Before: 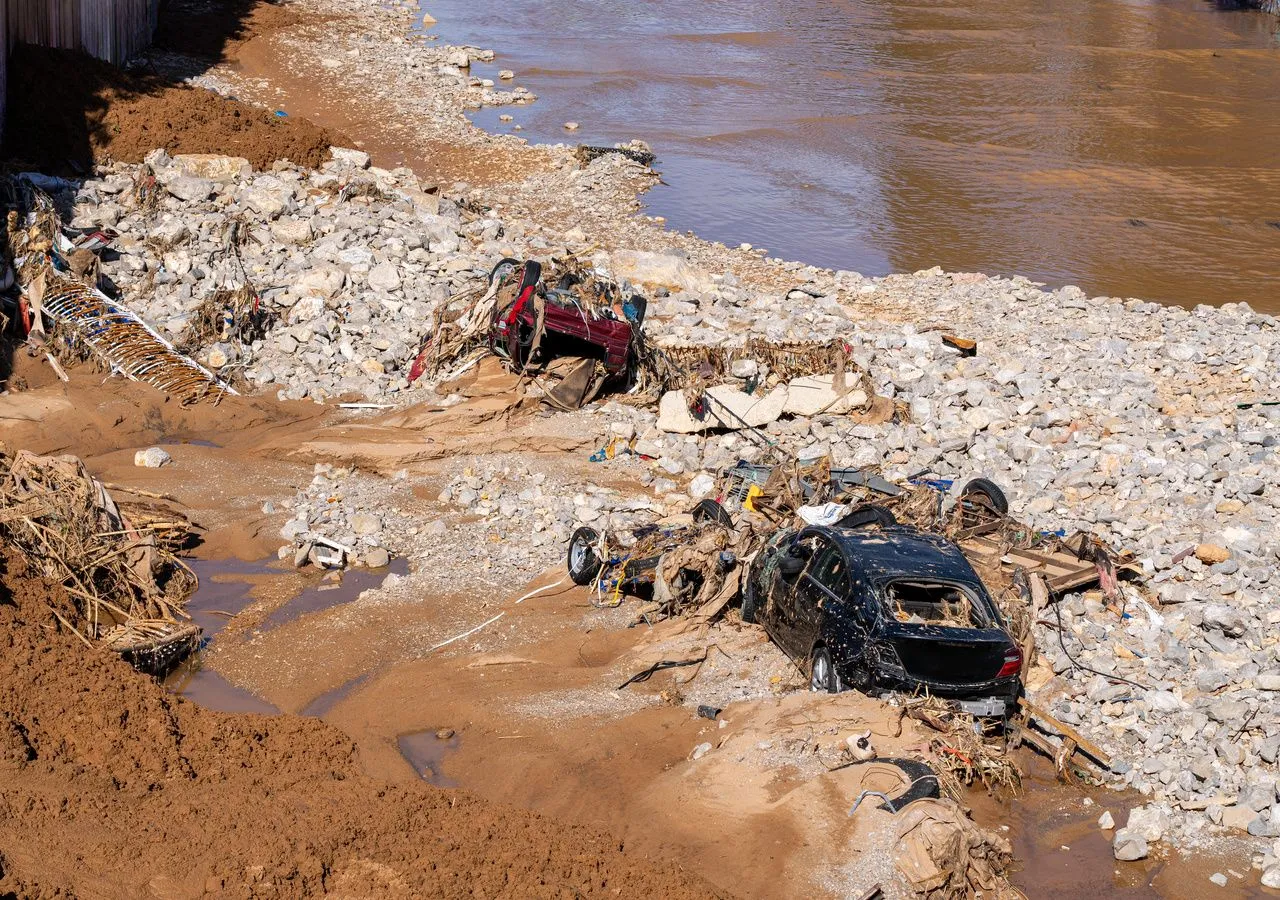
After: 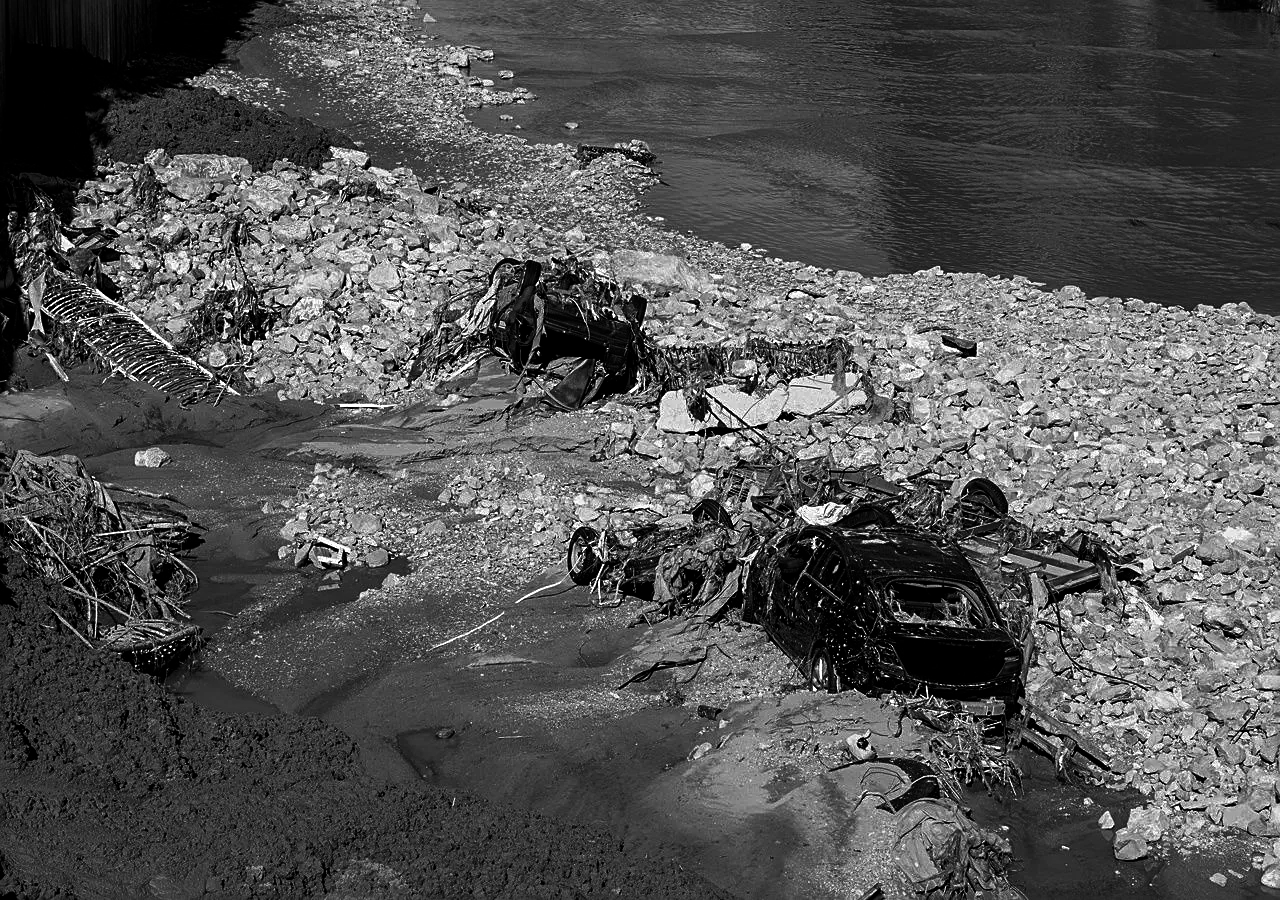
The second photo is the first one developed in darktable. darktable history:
sharpen: on, module defaults
color zones: curves: ch1 [(0, 0.523) (0.143, 0.545) (0.286, 0.52) (0.429, 0.506) (0.571, 0.503) (0.714, 0.503) (0.857, 0.508) (1, 0.523)]
contrast brightness saturation: contrast -0.03, brightness -0.59, saturation -1
